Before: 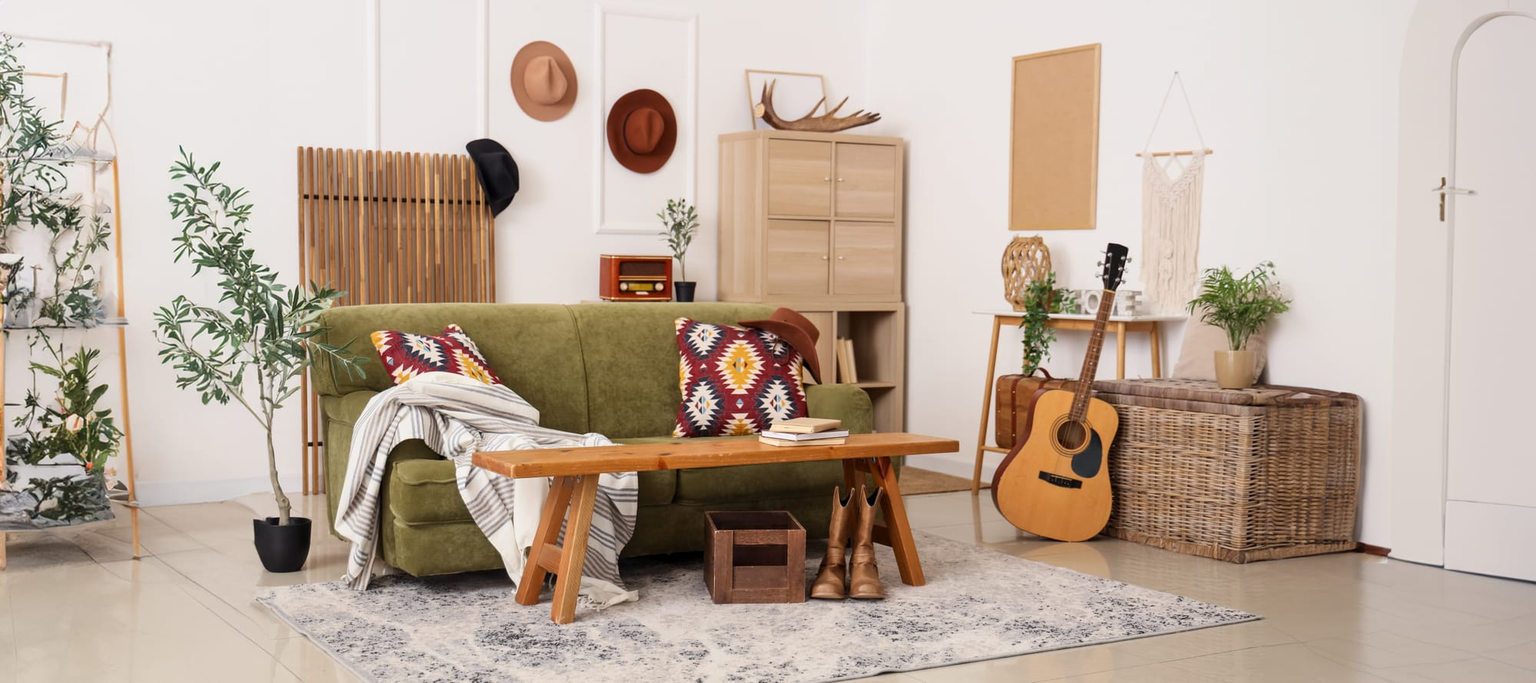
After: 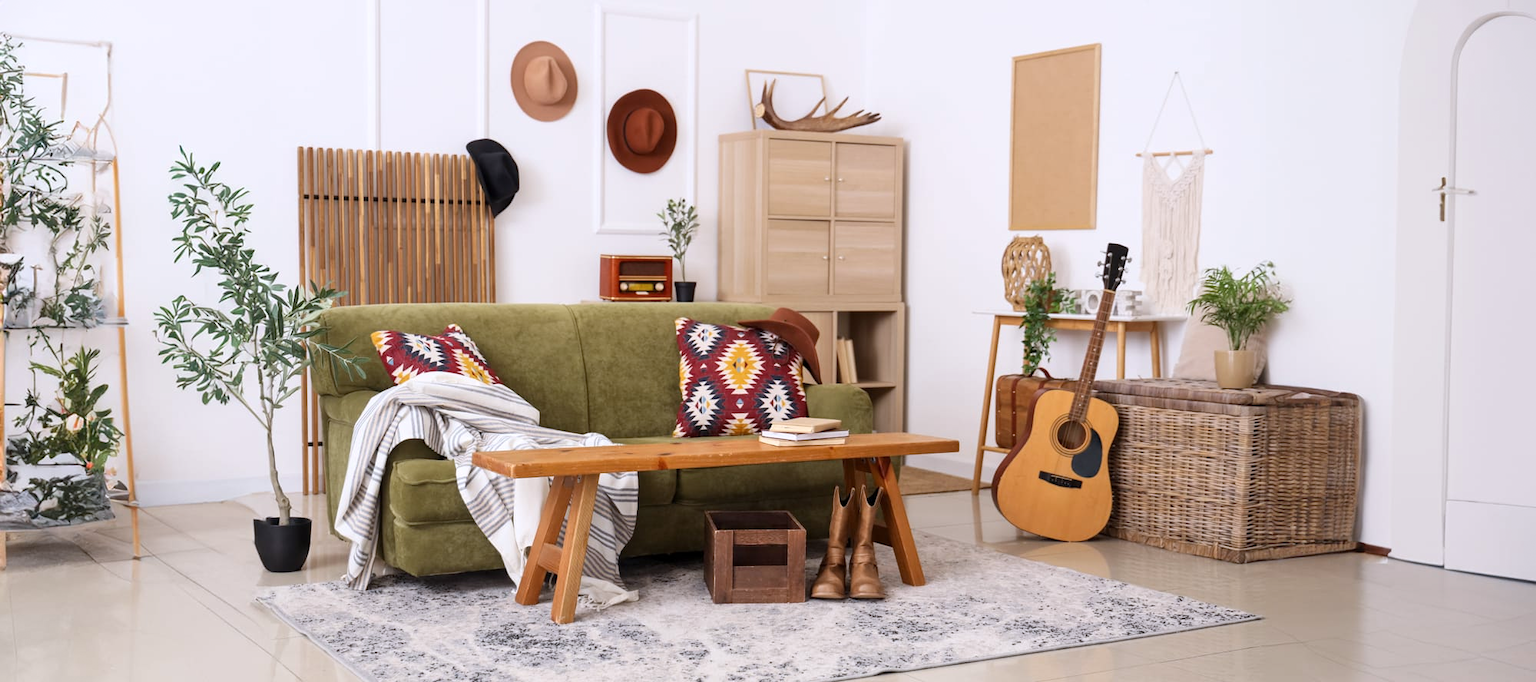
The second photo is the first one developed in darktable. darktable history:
vignetting: fall-off start 100%, fall-off radius 71%, brightness -0.434, saturation -0.2, width/height ratio 1.178, dithering 8-bit output, unbound false
exposure: exposure 0.128 EV, compensate highlight preservation false
white balance: red 0.984, blue 1.059
